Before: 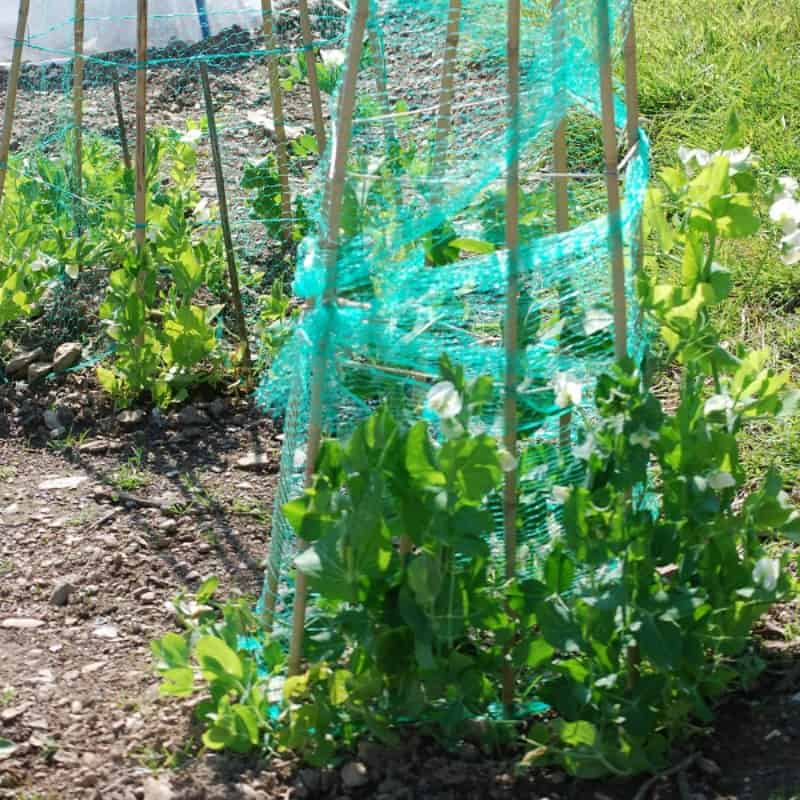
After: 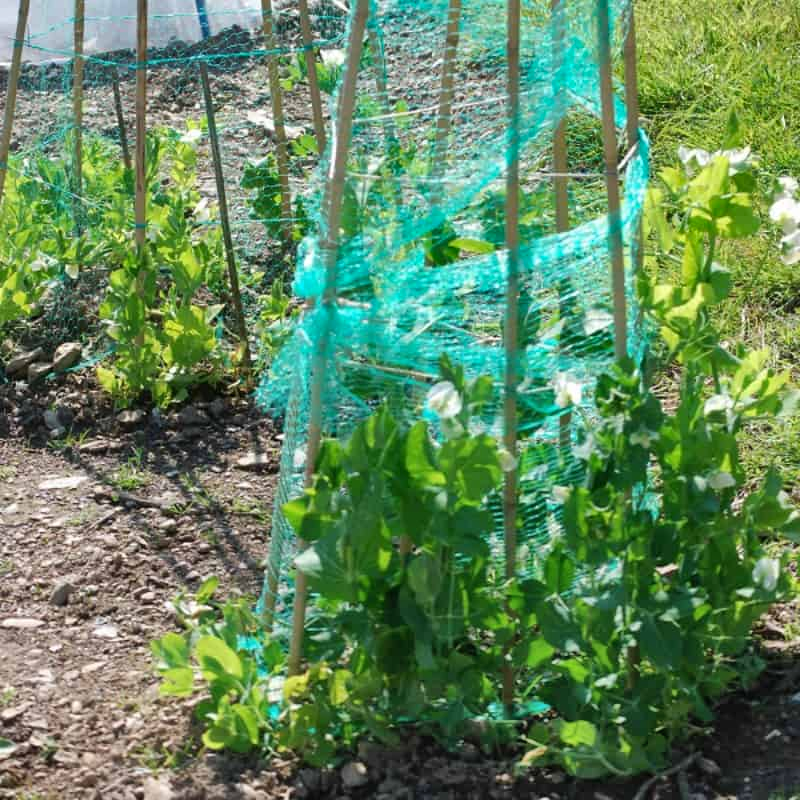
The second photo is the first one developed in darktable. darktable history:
shadows and highlights: shadows 59.42, soften with gaussian
